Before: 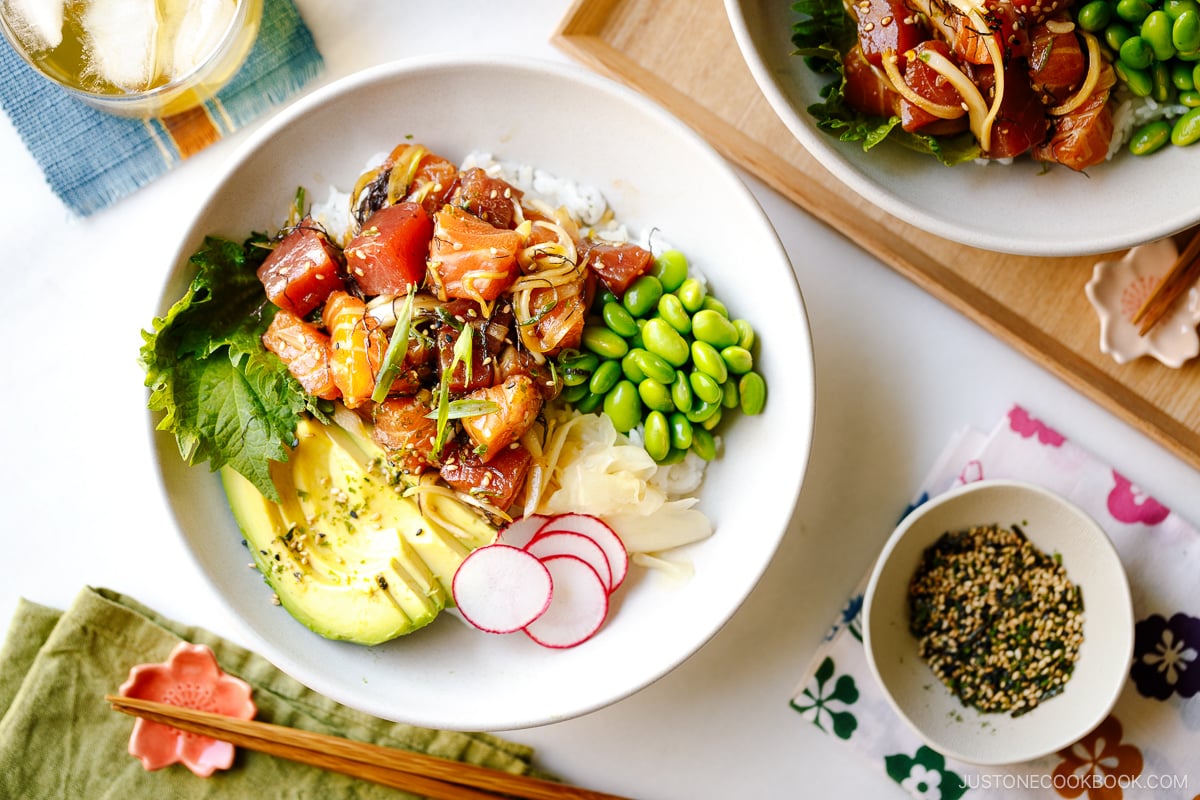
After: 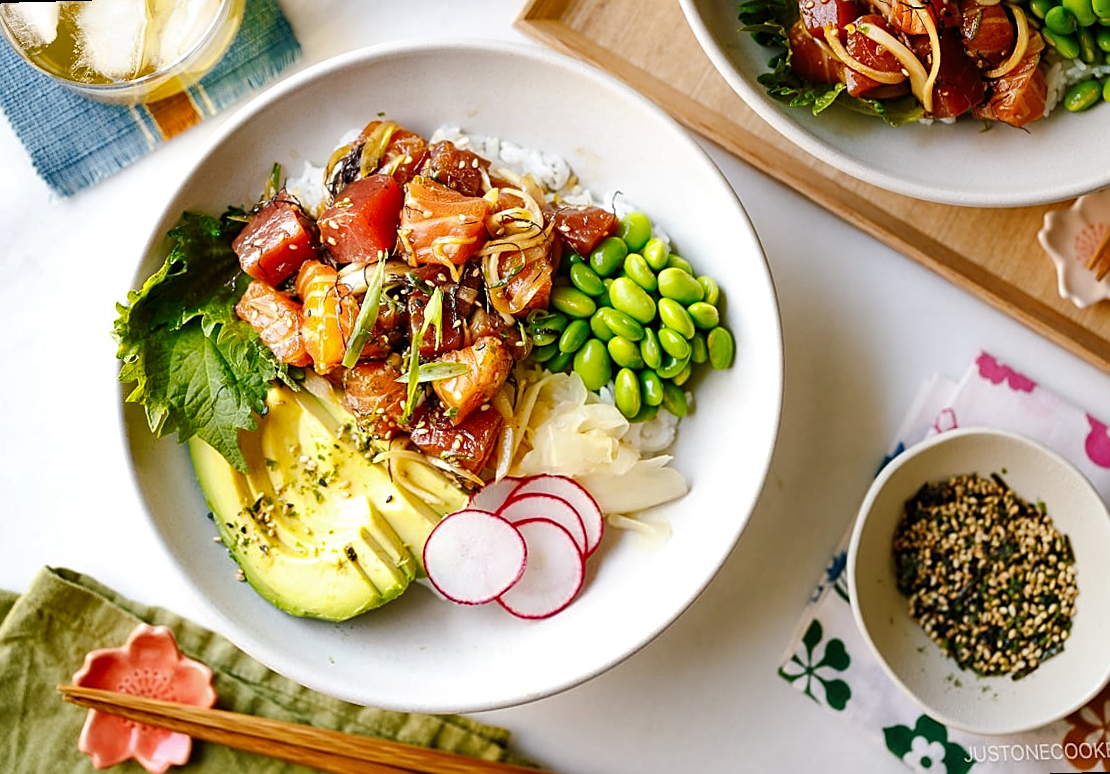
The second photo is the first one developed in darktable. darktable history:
shadows and highlights: shadows 32.83, highlights -47.7, soften with gaussian
sharpen: on, module defaults
rotate and perspective: rotation -1.68°, lens shift (vertical) -0.146, crop left 0.049, crop right 0.912, crop top 0.032, crop bottom 0.96
